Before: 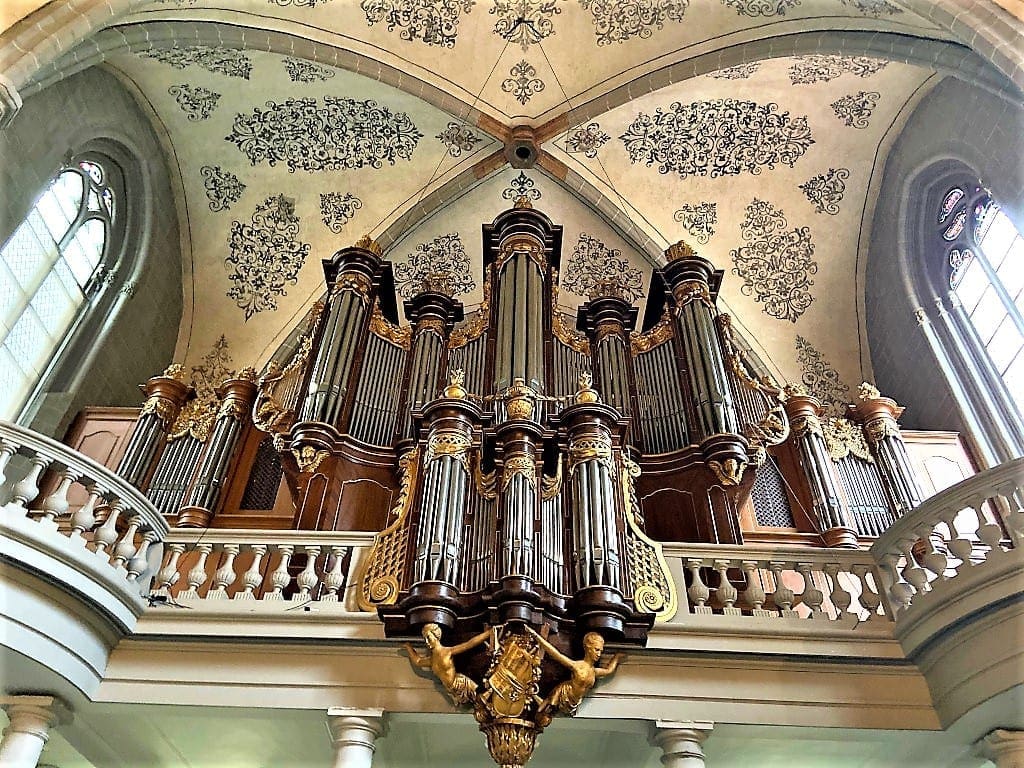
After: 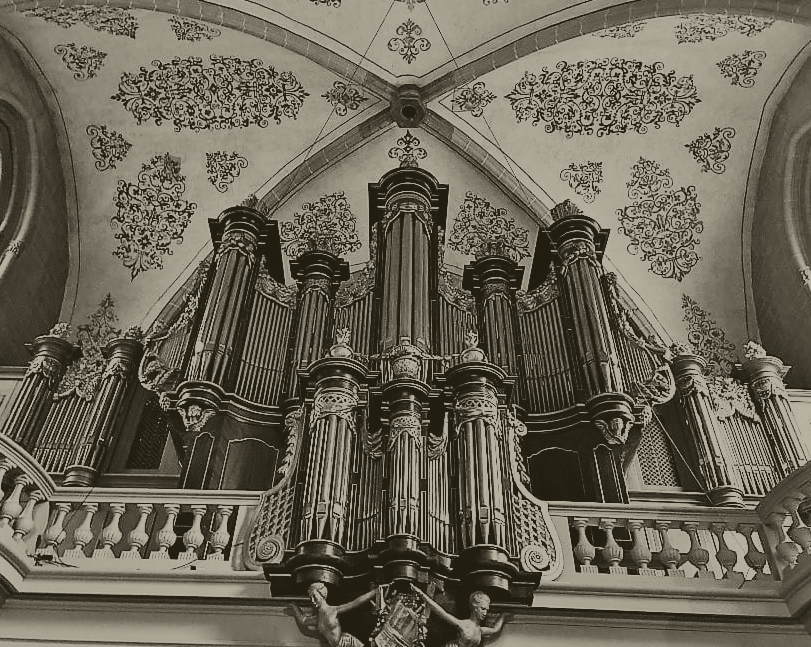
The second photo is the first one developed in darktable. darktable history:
color balance: lift [1, 1.001, 0.999, 1.001], gamma [1, 1.004, 1.007, 0.993], gain [1, 0.991, 0.987, 1.013], contrast 7.5%, contrast fulcrum 10%, output saturation 115%
crop: left 11.225%, top 5.381%, right 9.565%, bottom 10.314%
colorize: hue 41.44°, saturation 22%, source mix 60%, lightness 10.61%
color balance rgb: linear chroma grading › global chroma 1.5%, linear chroma grading › mid-tones -1%, perceptual saturation grading › global saturation -3%, perceptual saturation grading › shadows -2%
contrast brightness saturation: contrast 0.28
